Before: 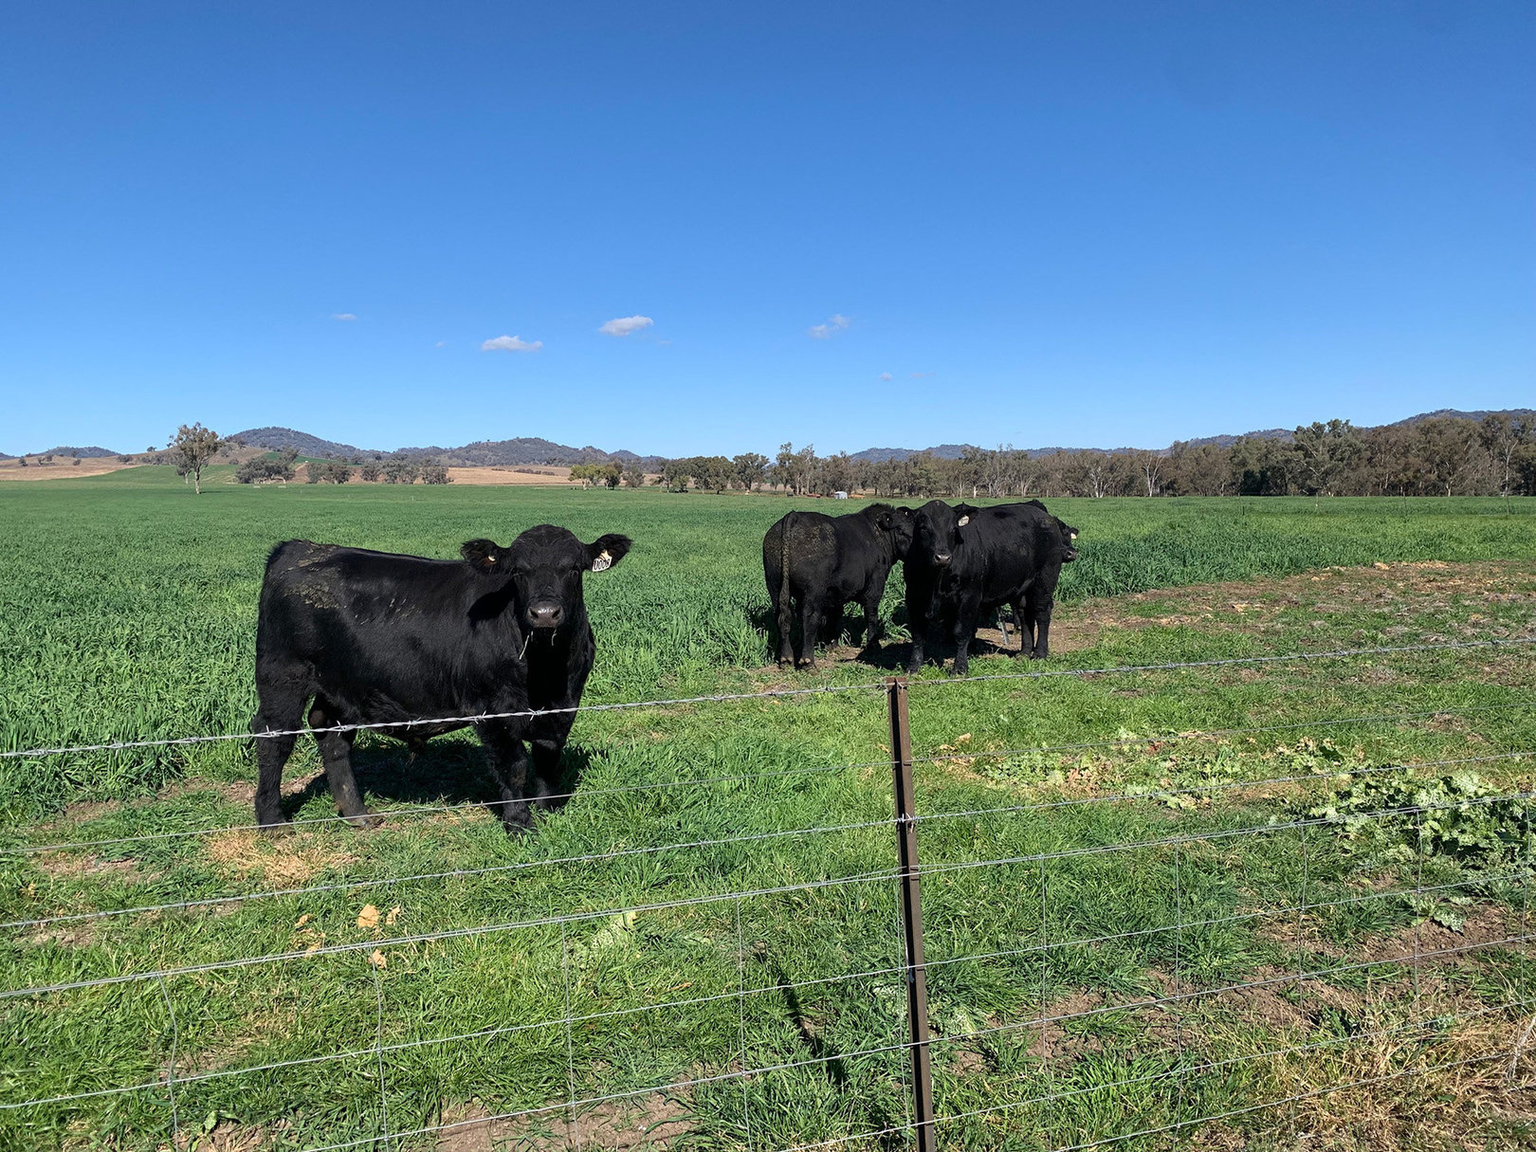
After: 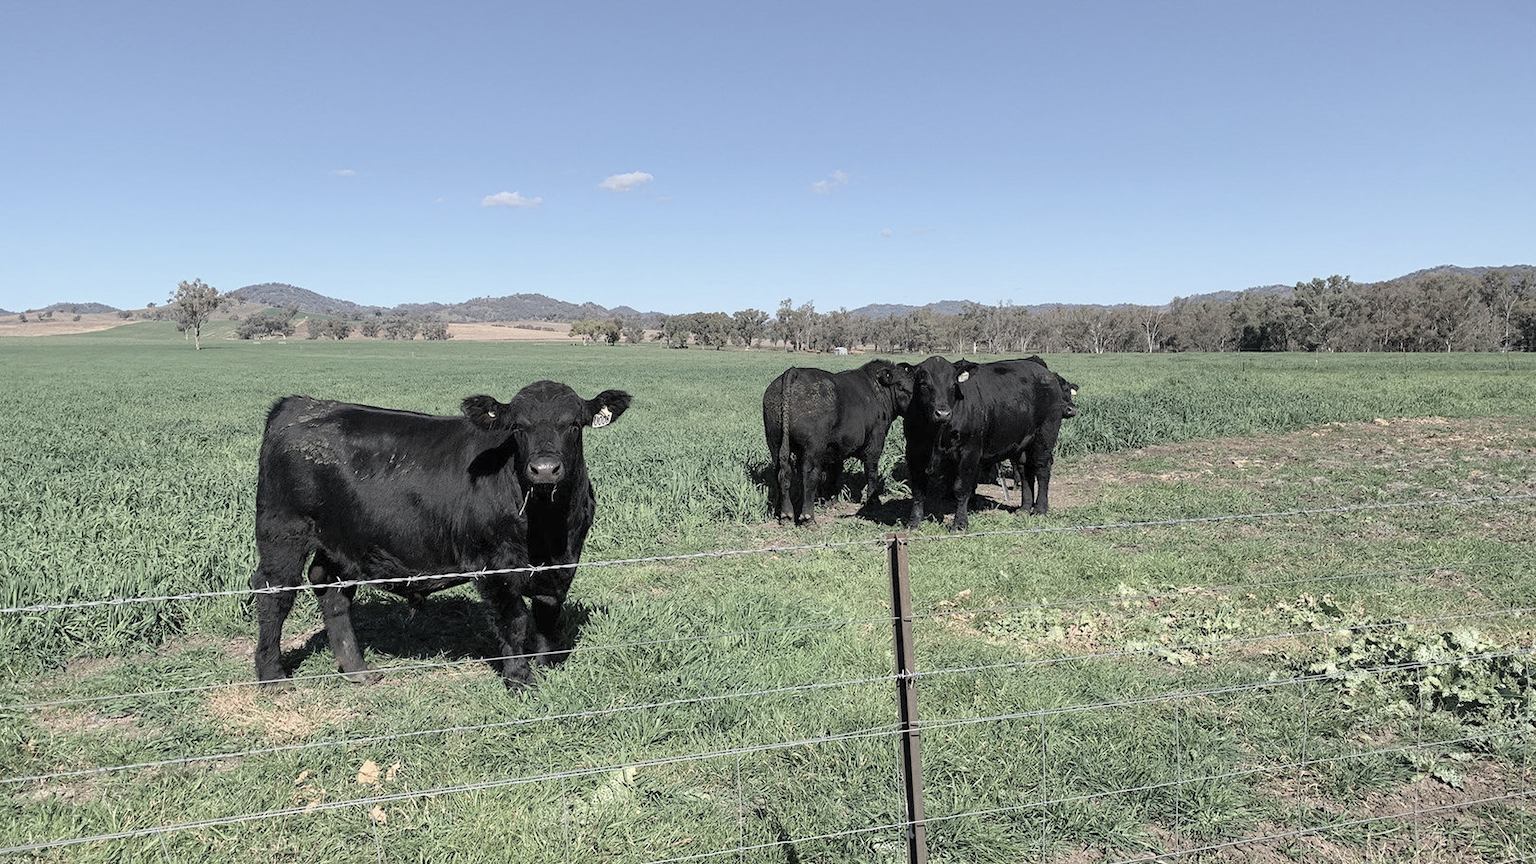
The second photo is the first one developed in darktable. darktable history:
crop and rotate: top 12.537%, bottom 12.341%
contrast brightness saturation: brightness 0.185, saturation -0.487
